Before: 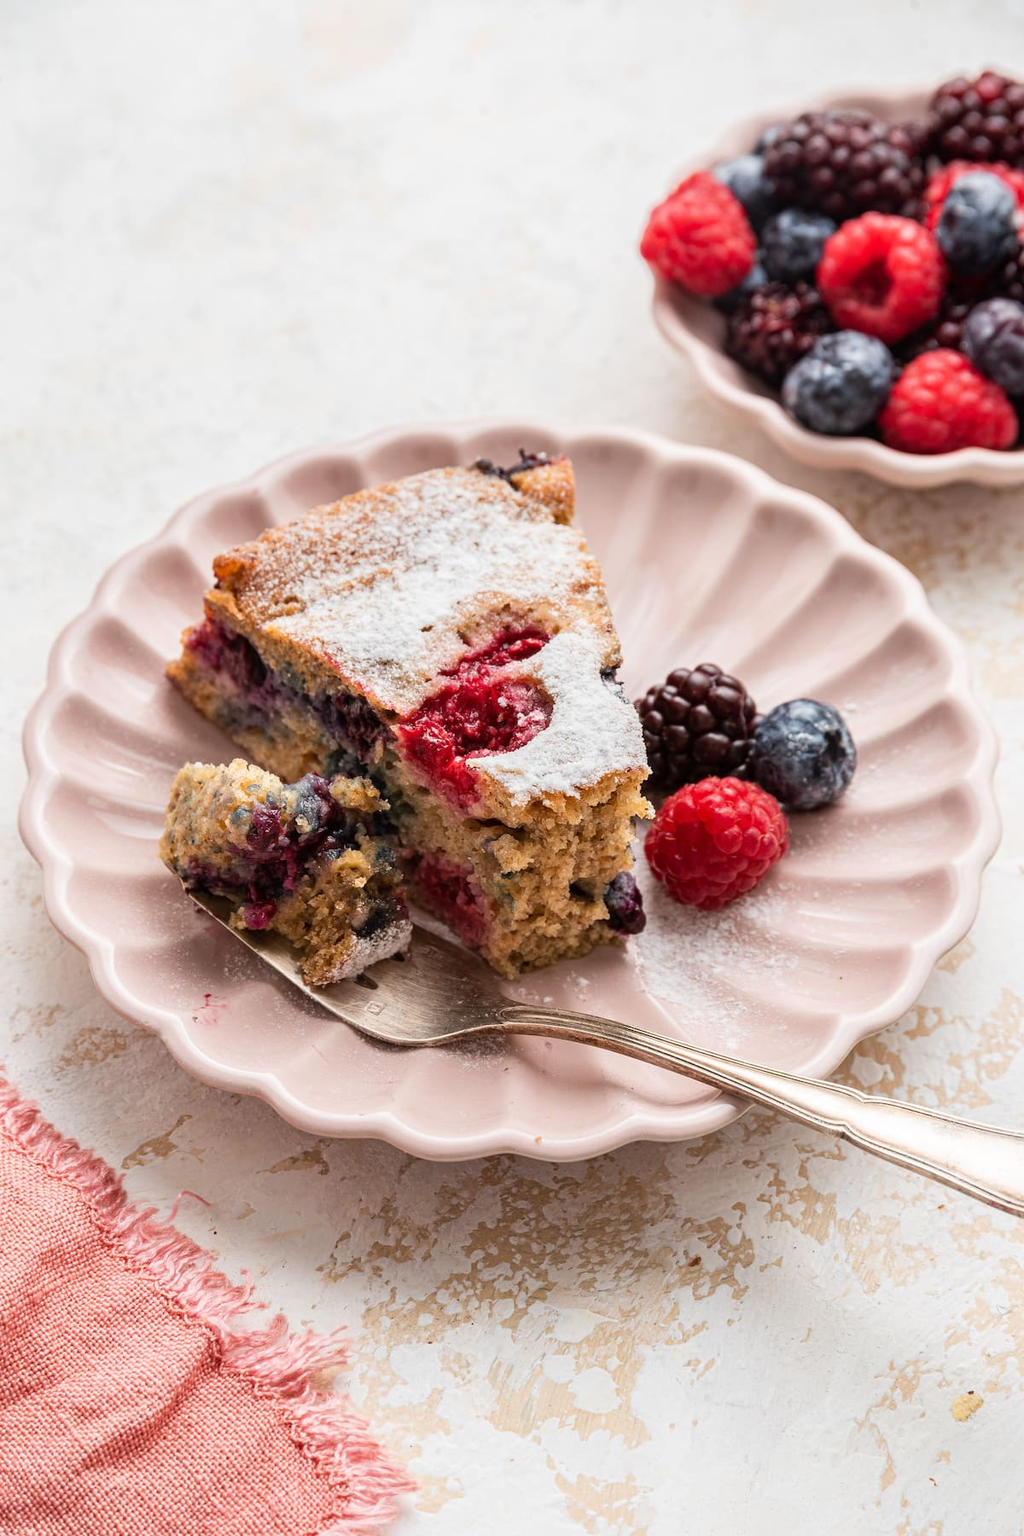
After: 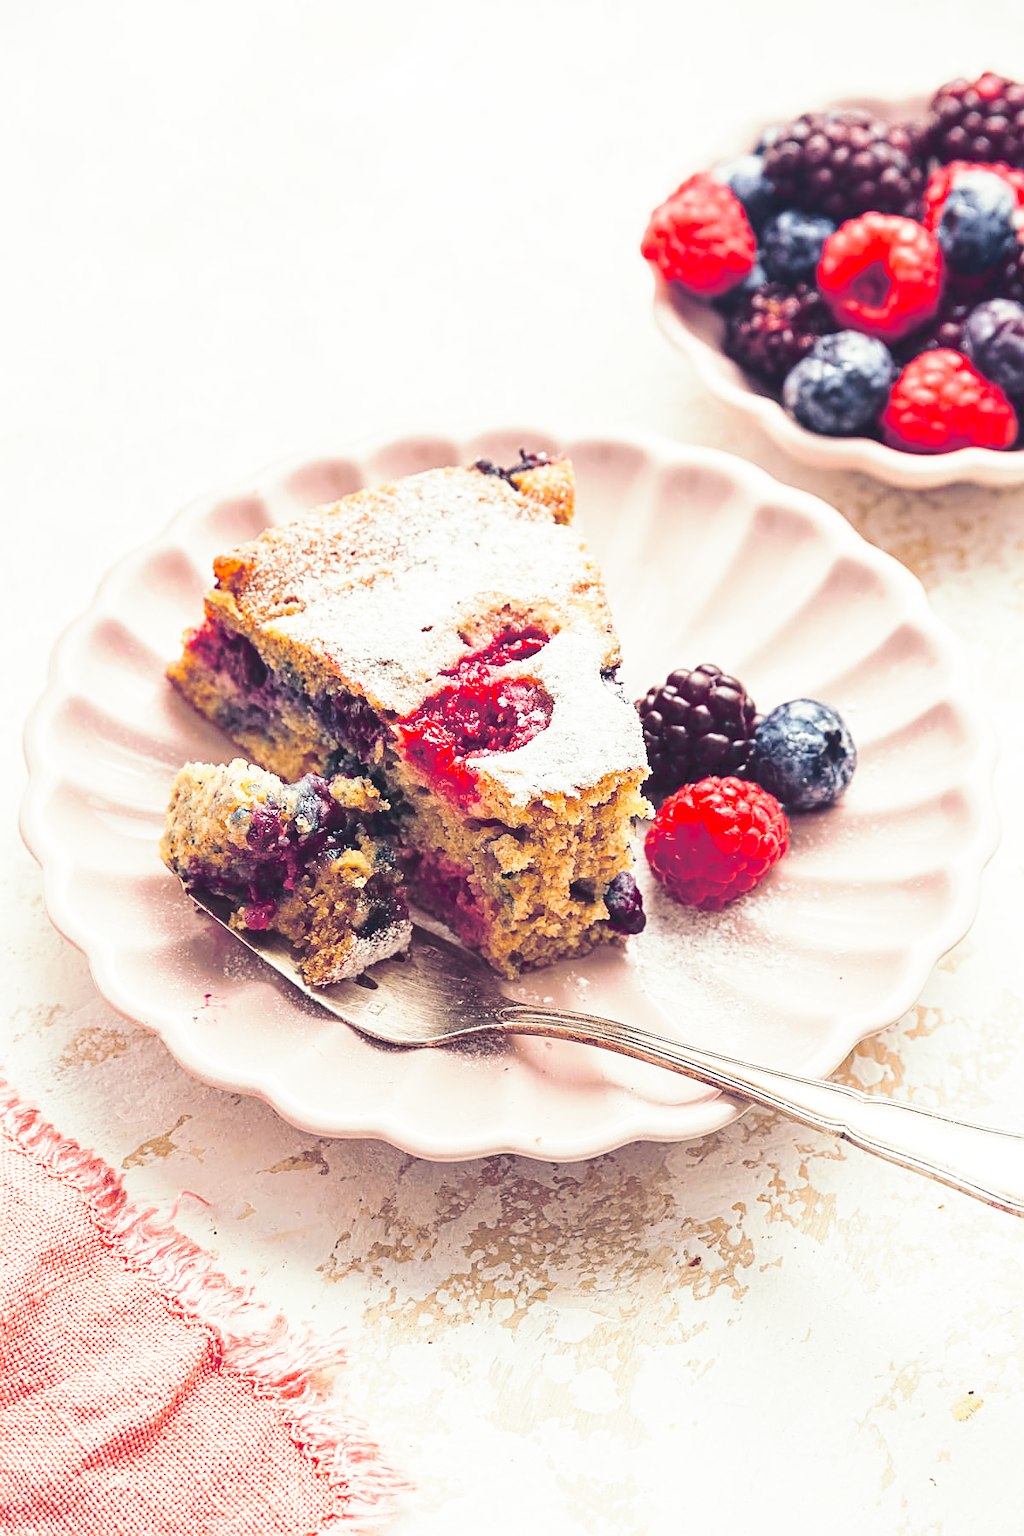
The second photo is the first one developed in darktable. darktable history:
sharpen: on, module defaults
base curve: curves: ch0 [(0, 0) (0.036, 0.037) (0.121, 0.228) (0.46, 0.76) (0.859, 0.983) (1, 1)], preserve colors none
tone curve #1: curves: ch0 [(0.14, 0) (1, 1)], color space Lab, linked channels, preserve colors none
tone curve "1": curves: ch0 [(0, 0.137) (1, 1)], color space Lab, linked channels, preserve colors none
split-toning: shadows › hue 230.4°
